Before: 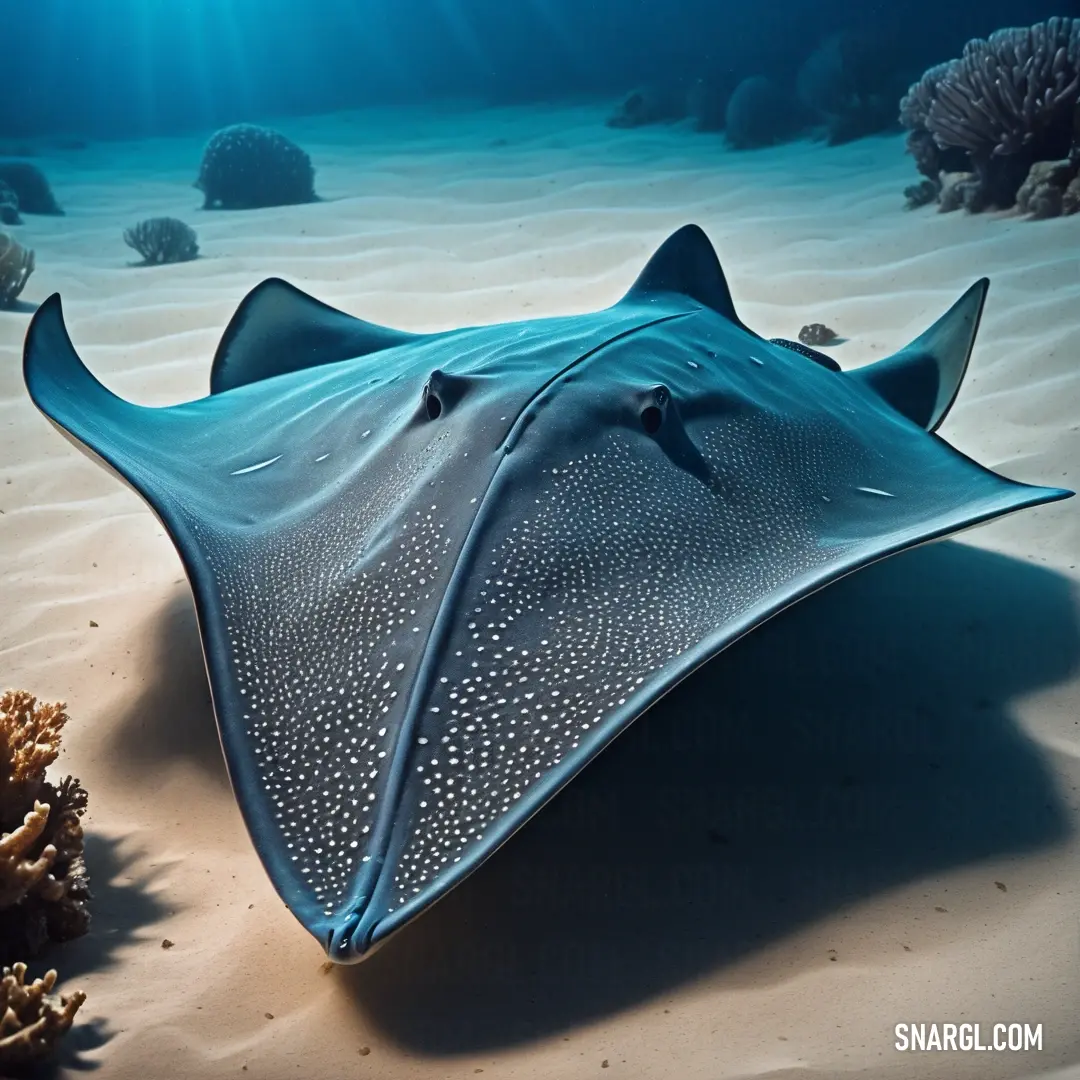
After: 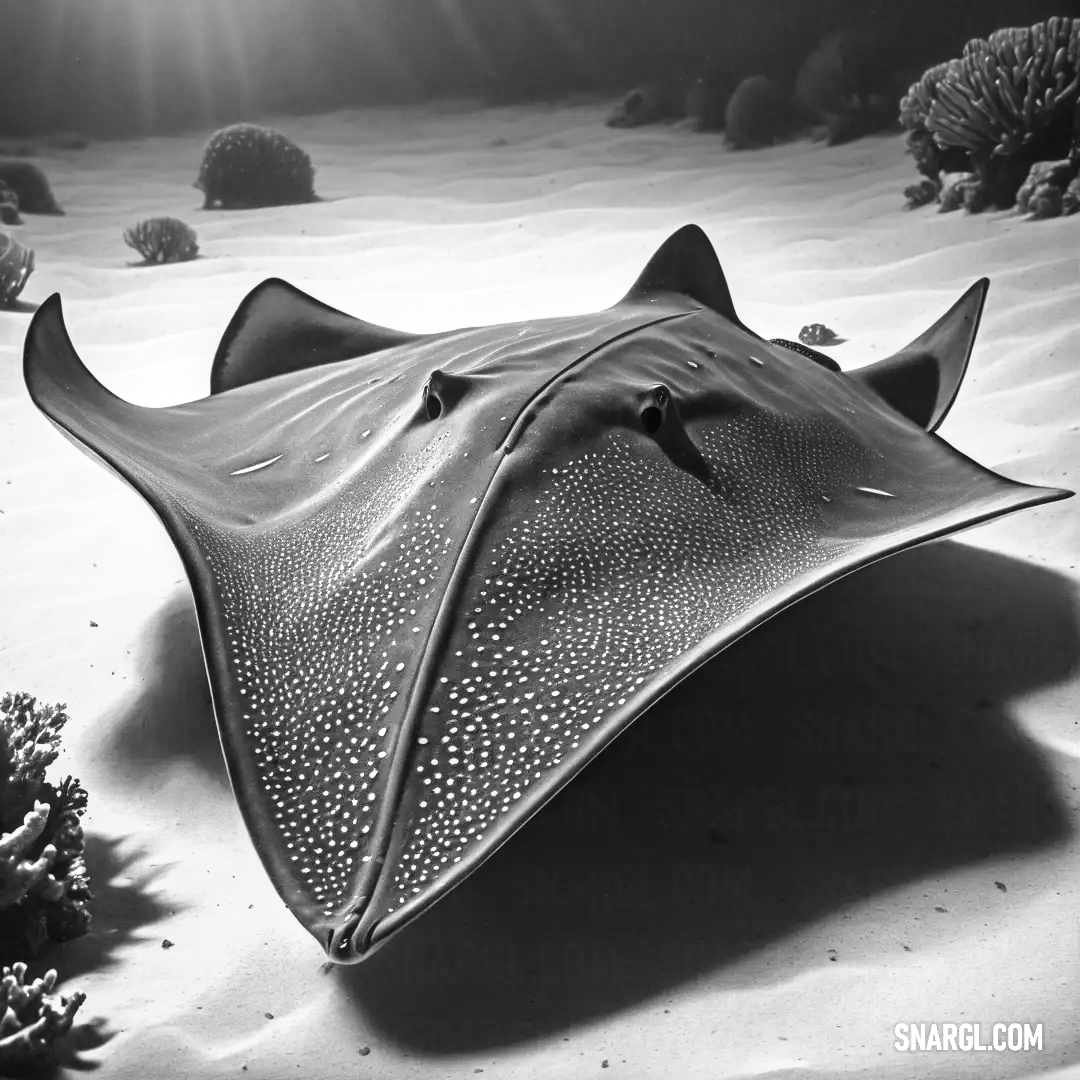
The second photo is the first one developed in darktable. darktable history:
color zones: curves: ch0 [(0.002, 0.593) (0.143, 0.417) (0.285, 0.541) (0.455, 0.289) (0.608, 0.327) (0.727, 0.283) (0.869, 0.571) (1, 0.603)]; ch1 [(0, 0) (0.143, 0) (0.286, 0) (0.429, 0) (0.571, 0) (0.714, 0) (0.857, 0)]
local contrast: on, module defaults
base curve: curves: ch0 [(0, 0) (0.495, 0.917) (1, 1)], preserve colors none
contrast brightness saturation: contrast 0.151, brightness -0.014, saturation 0.104
